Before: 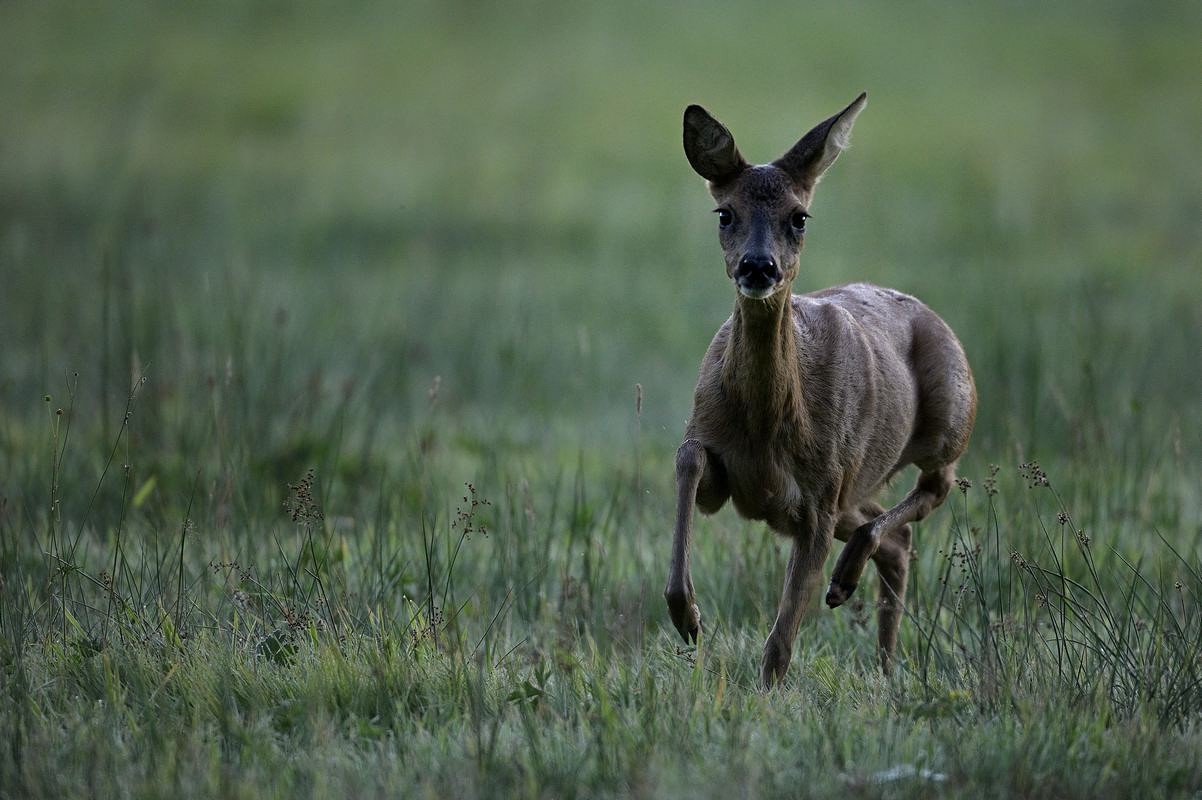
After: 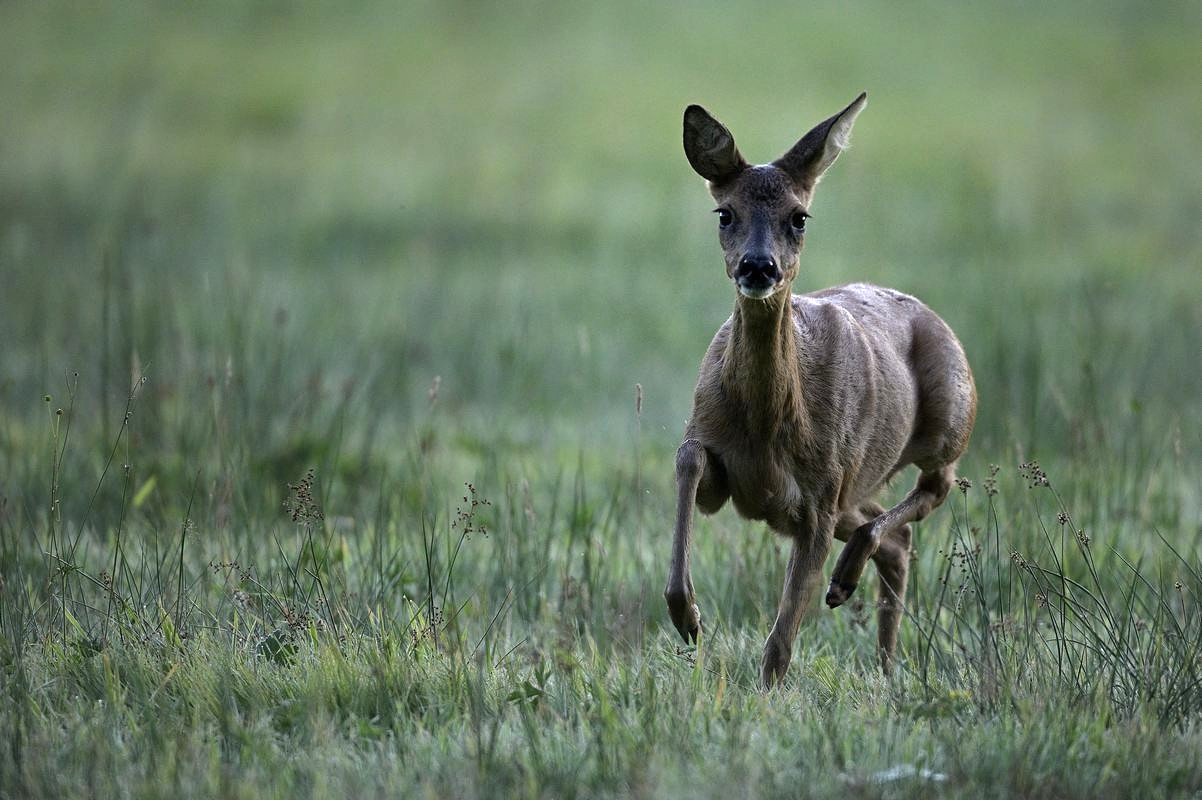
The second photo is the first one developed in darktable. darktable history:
contrast brightness saturation: saturation -0.05
exposure: black level correction 0, exposure 0.7 EV, compensate exposure bias true, compensate highlight preservation false
